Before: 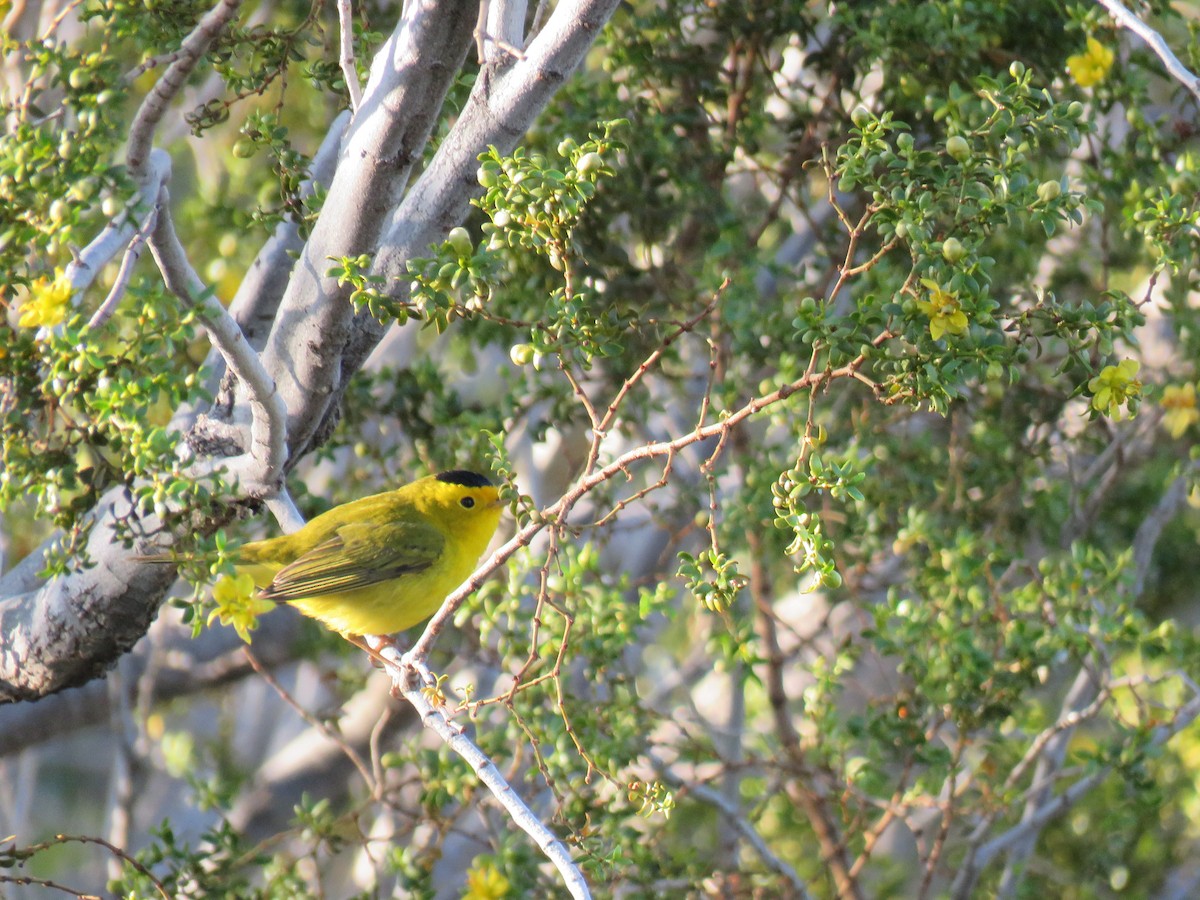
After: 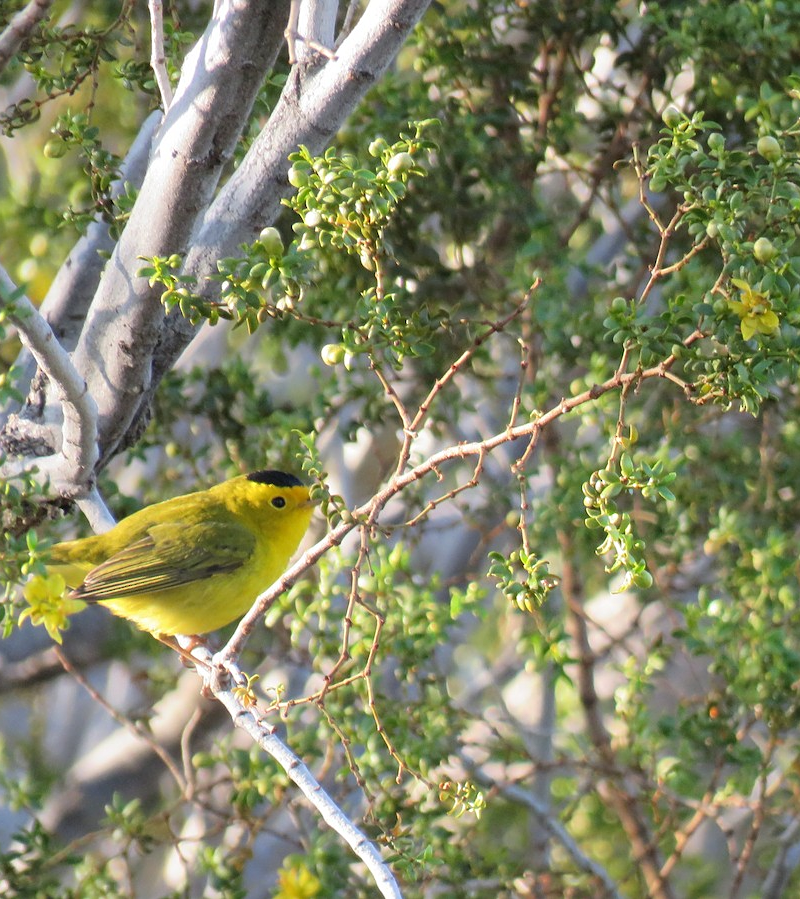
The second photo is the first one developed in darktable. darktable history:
shadows and highlights: shadows 52.34, highlights -28.23, soften with gaussian
sharpen: amount 0.2
crop and rotate: left 15.754%, right 17.579%
